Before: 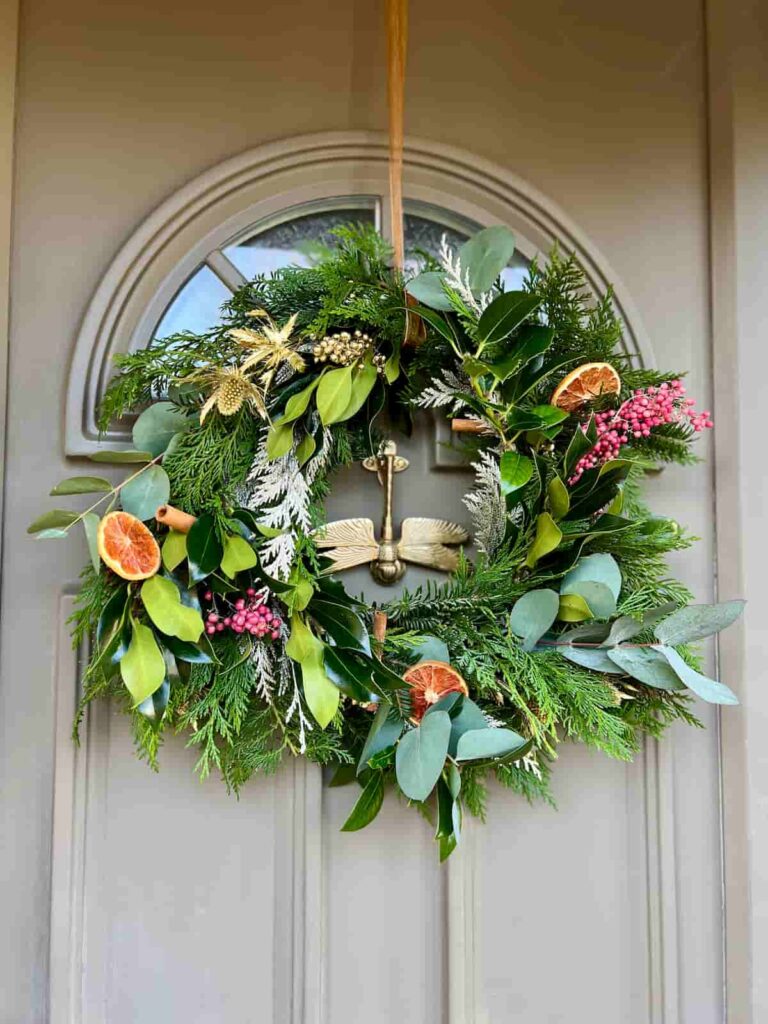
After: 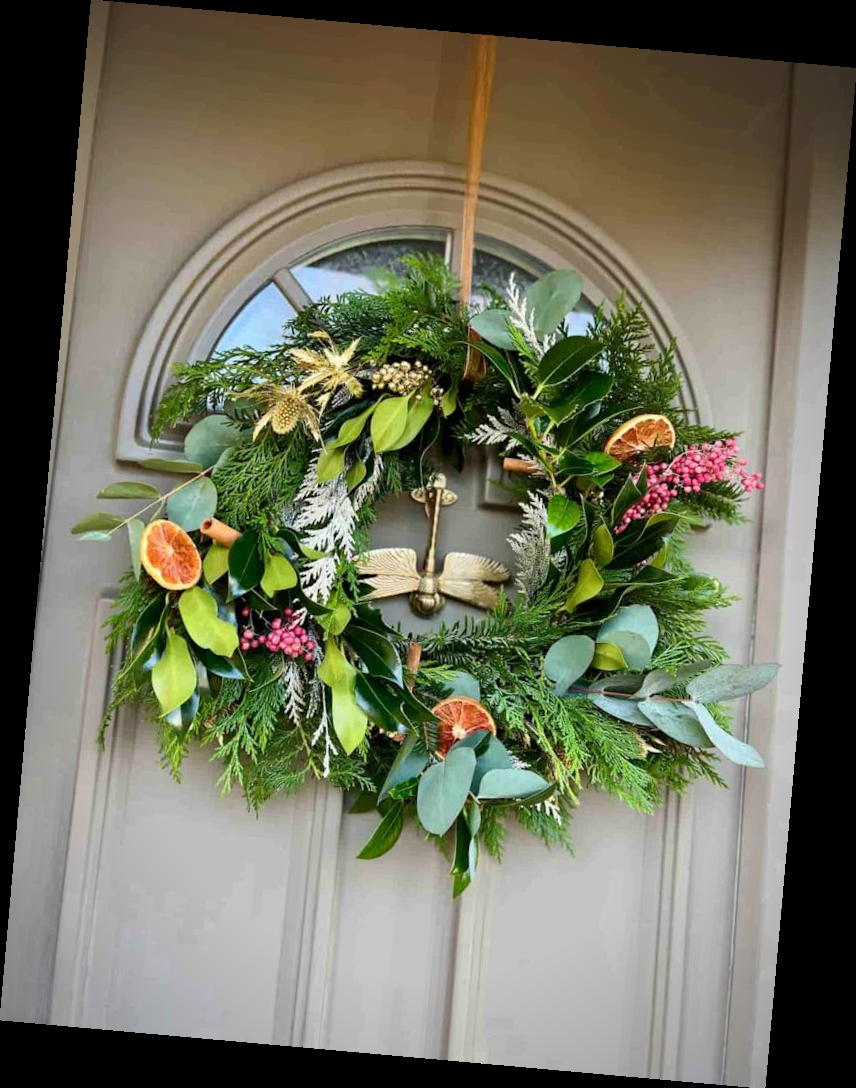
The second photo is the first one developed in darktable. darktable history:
rotate and perspective: rotation 5.12°, automatic cropping off
vignetting: automatic ratio true
